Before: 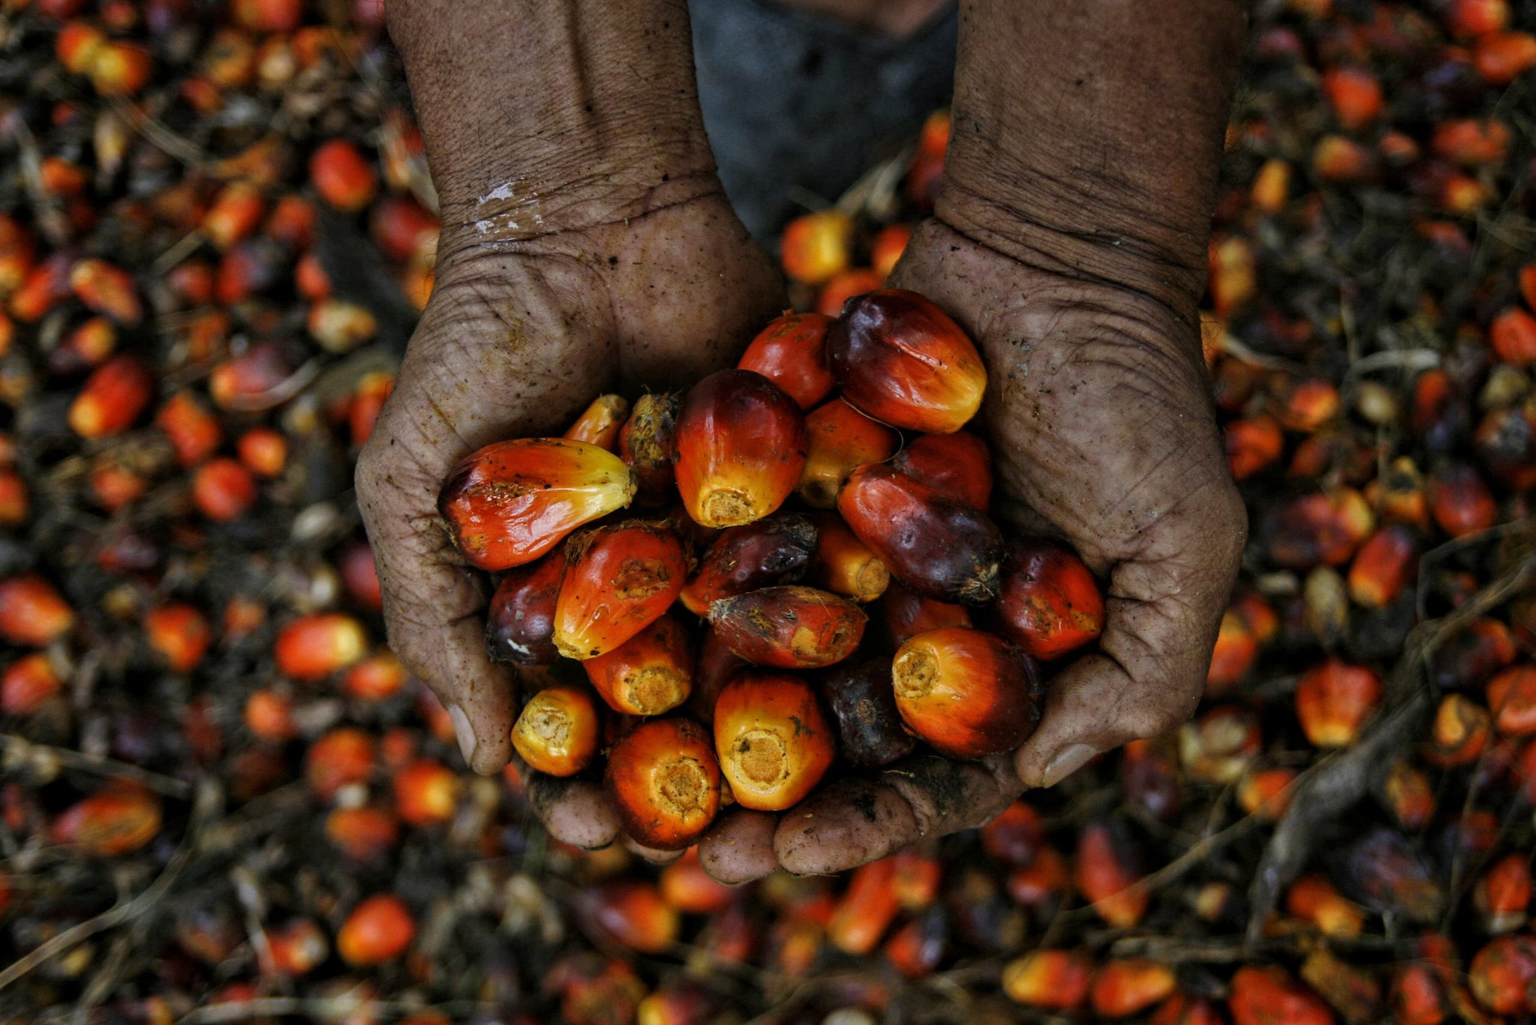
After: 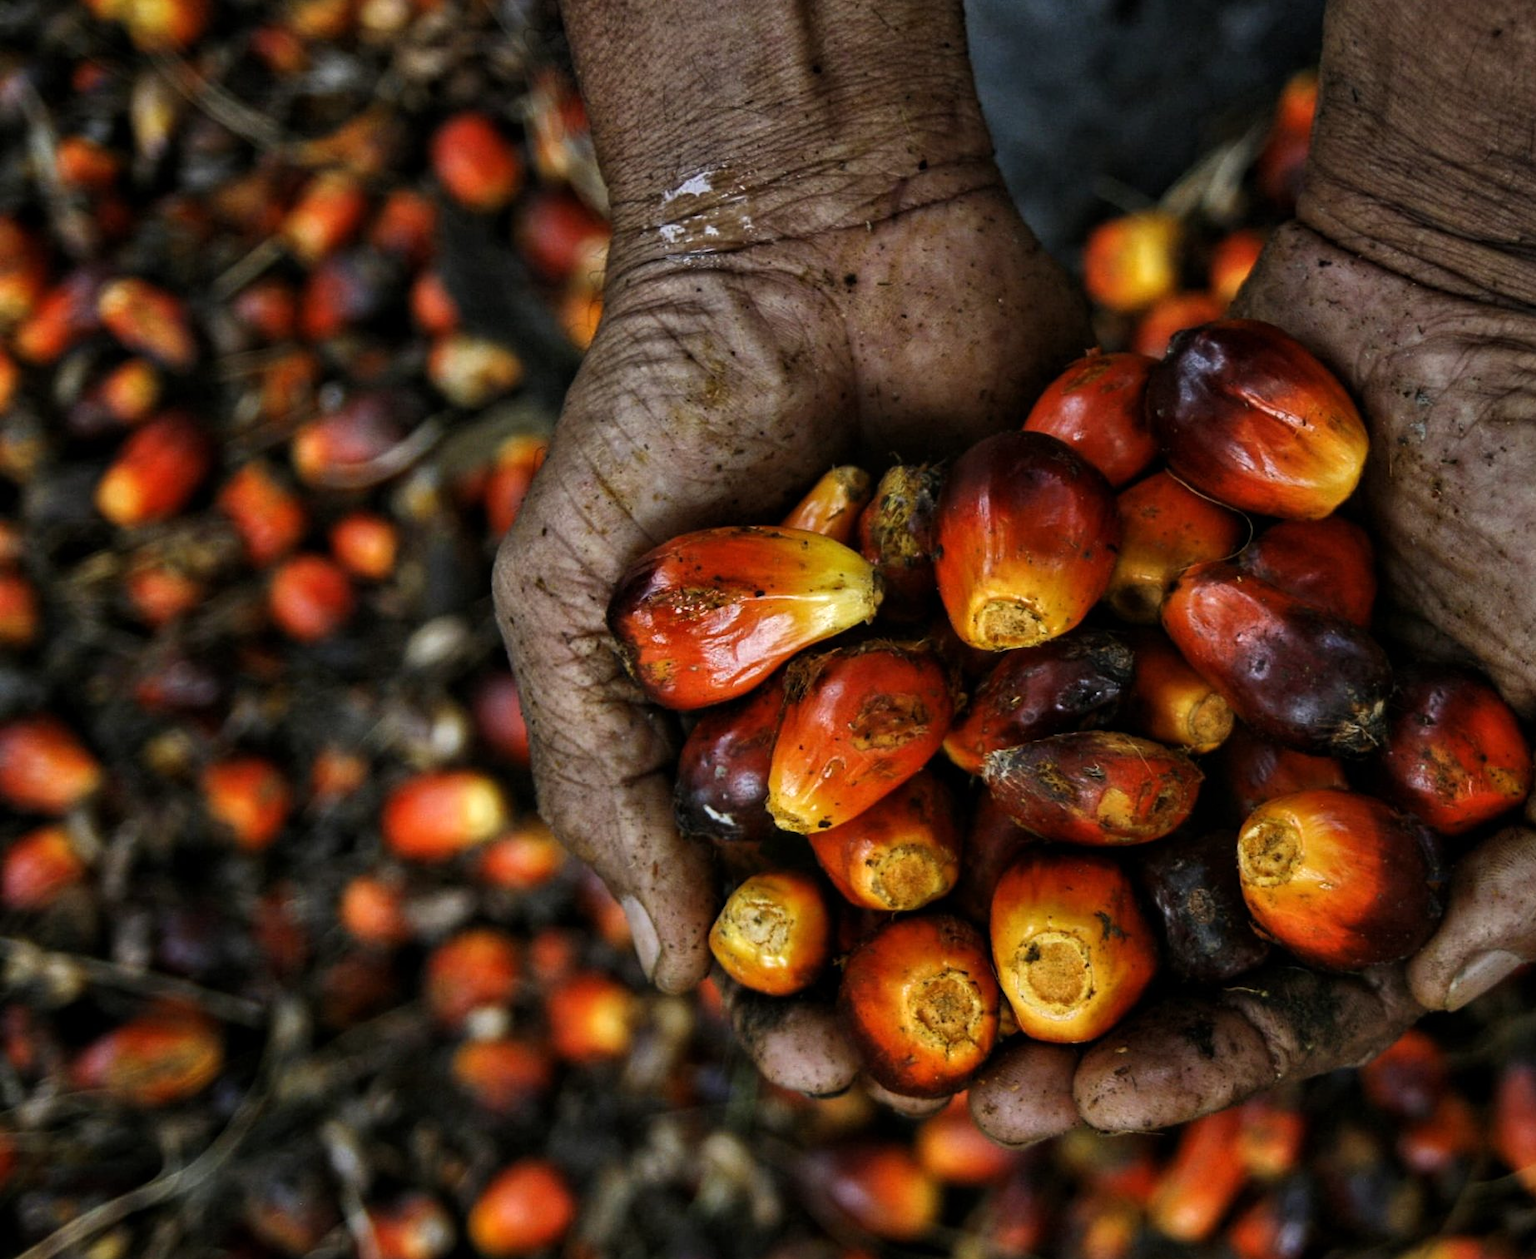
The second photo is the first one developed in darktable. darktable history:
crop: top 5.74%, right 27.876%, bottom 5.663%
tone equalizer: -8 EV -0.436 EV, -7 EV -0.405 EV, -6 EV -0.334 EV, -5 EV -0.225 EV, -3 EV 0.213 EV, -2 EV 0.348 EV, -1 EV 0.407 EV, +0 EV 0.424 EV, edges refinement/feathering 500, mask exposure compensation -1.57 EV, preserve details no
